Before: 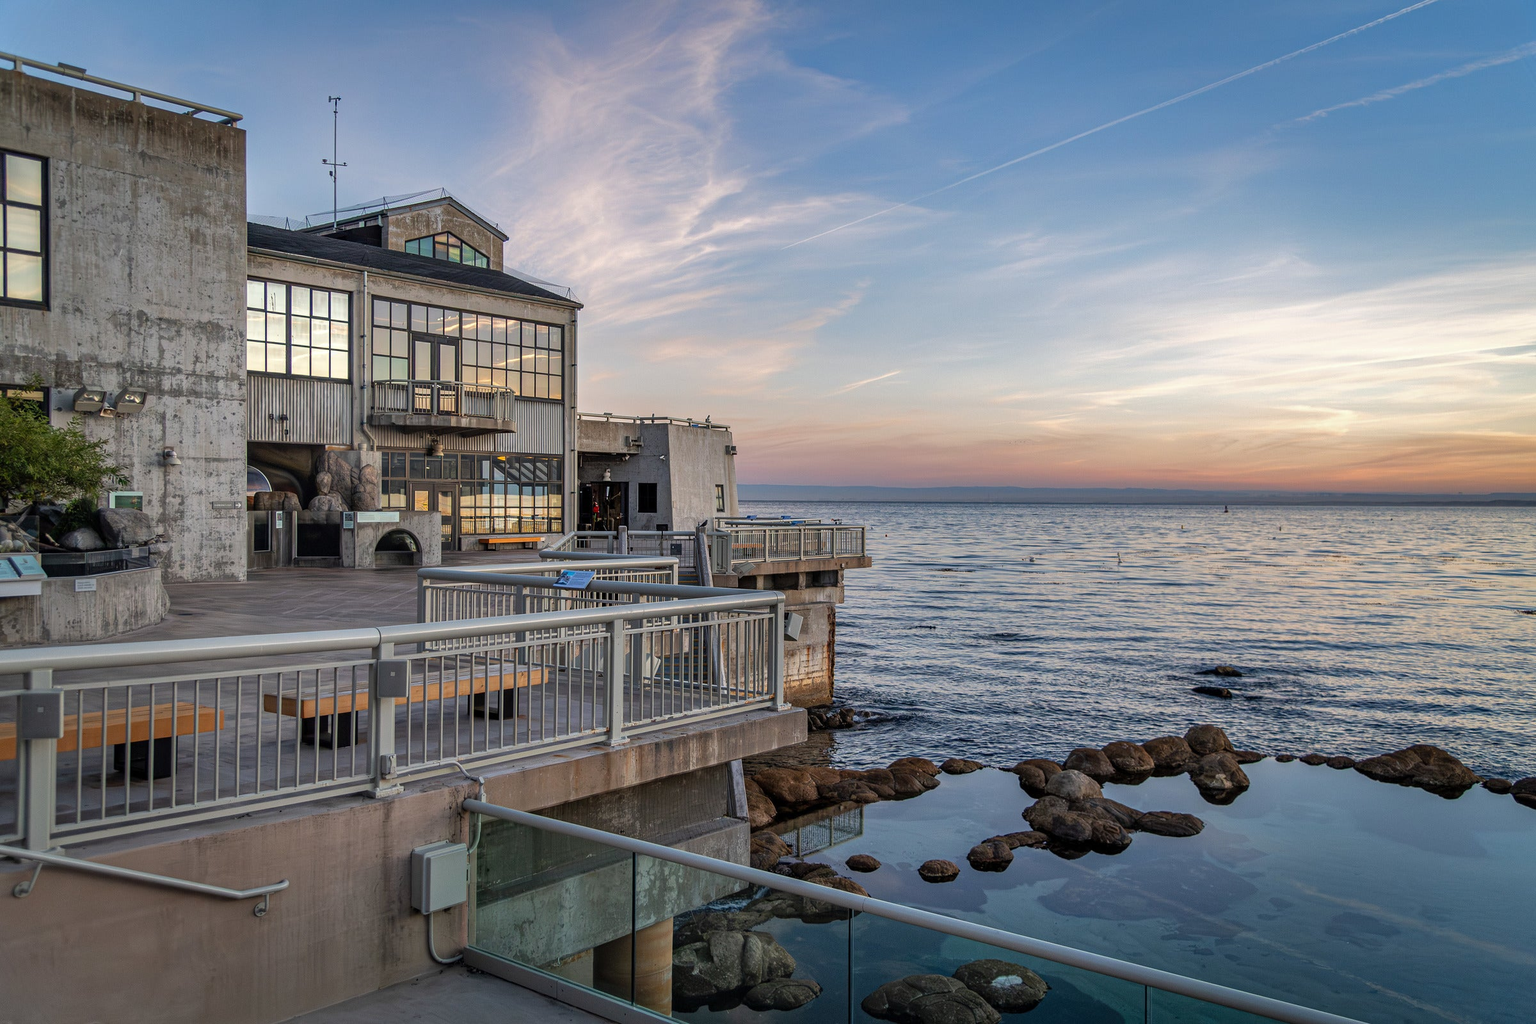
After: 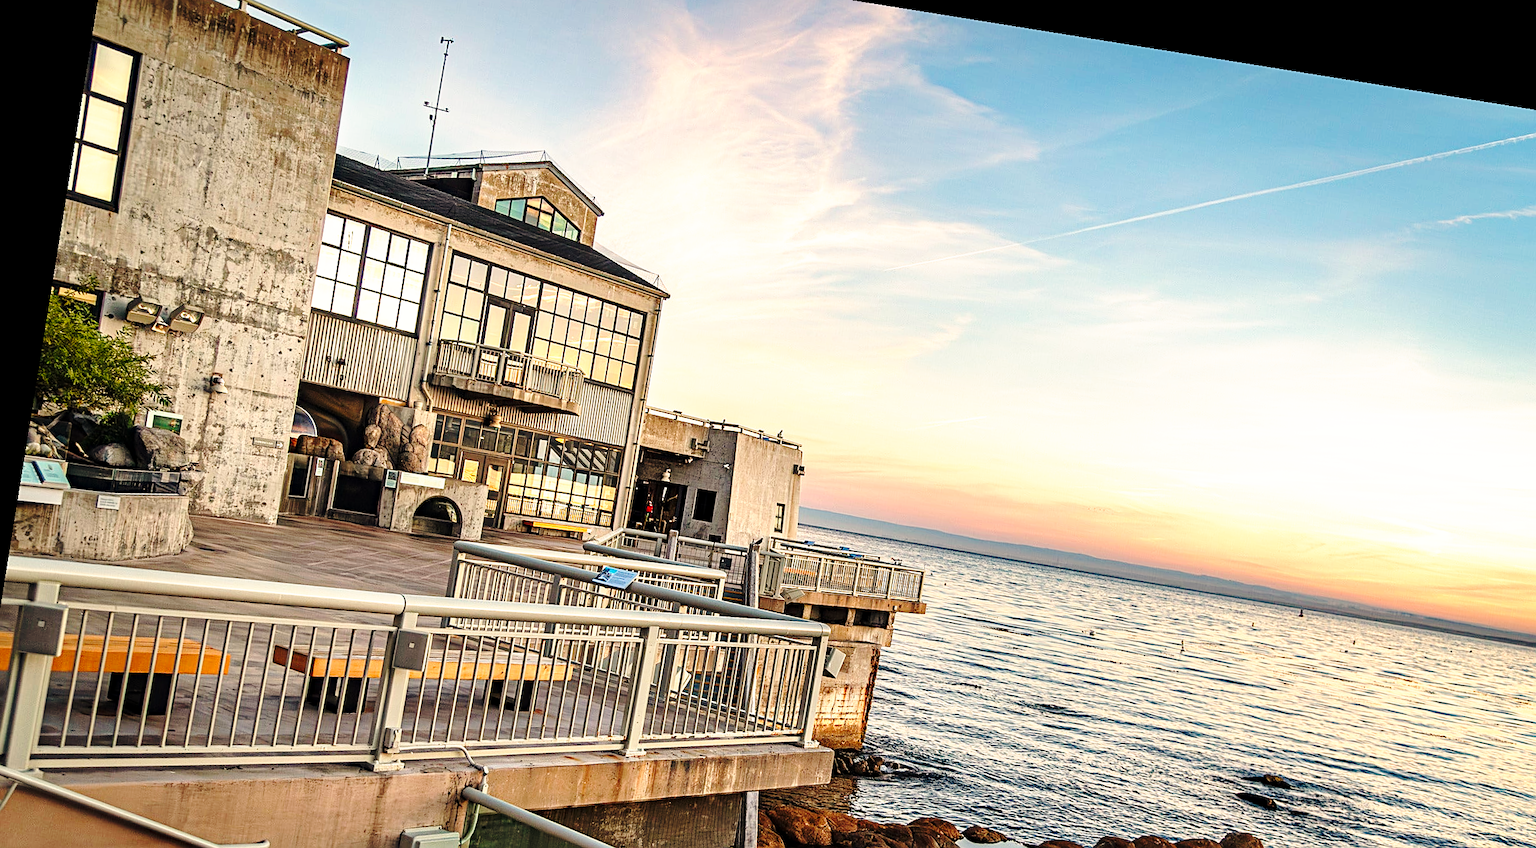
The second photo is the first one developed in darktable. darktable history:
tone curve: curves: ch0 [(0, 0) (0.003, 0.002) (0.011, 0.009) (0.025, 0.021) (0.044, 0.037) (0.069, 0.058) (0.1, 0.083) (0.136, 0.122) (0.177, 0.165) (0.224, 0.216) (0.277, 0.277) (0.335, 0.344) (0.399, 0.418) (0.468, 0.499) (0.543, 0.586) (0.623, 0.679) (0.709, 0.779) (0.801, 0.877) (0.898, 0.977) (1, 1)], preserve colors none
sharpen: on, module defaults
haze removal: compatibility mode true, adaptive false
rotate and perspective: rotation 9.12°, automatic cropping off
white balance: red 1.123, blue 0.83
crop: left 3.015%, top 8.969%, right 9.647%, bottom 26.457%
base curve: curves: ch0 [(0, 0) (0.032, 0.037) (0.105, 0.228) (0.435, 0.76) (0.856, 0.983) (1, 1)], preserve colors none
